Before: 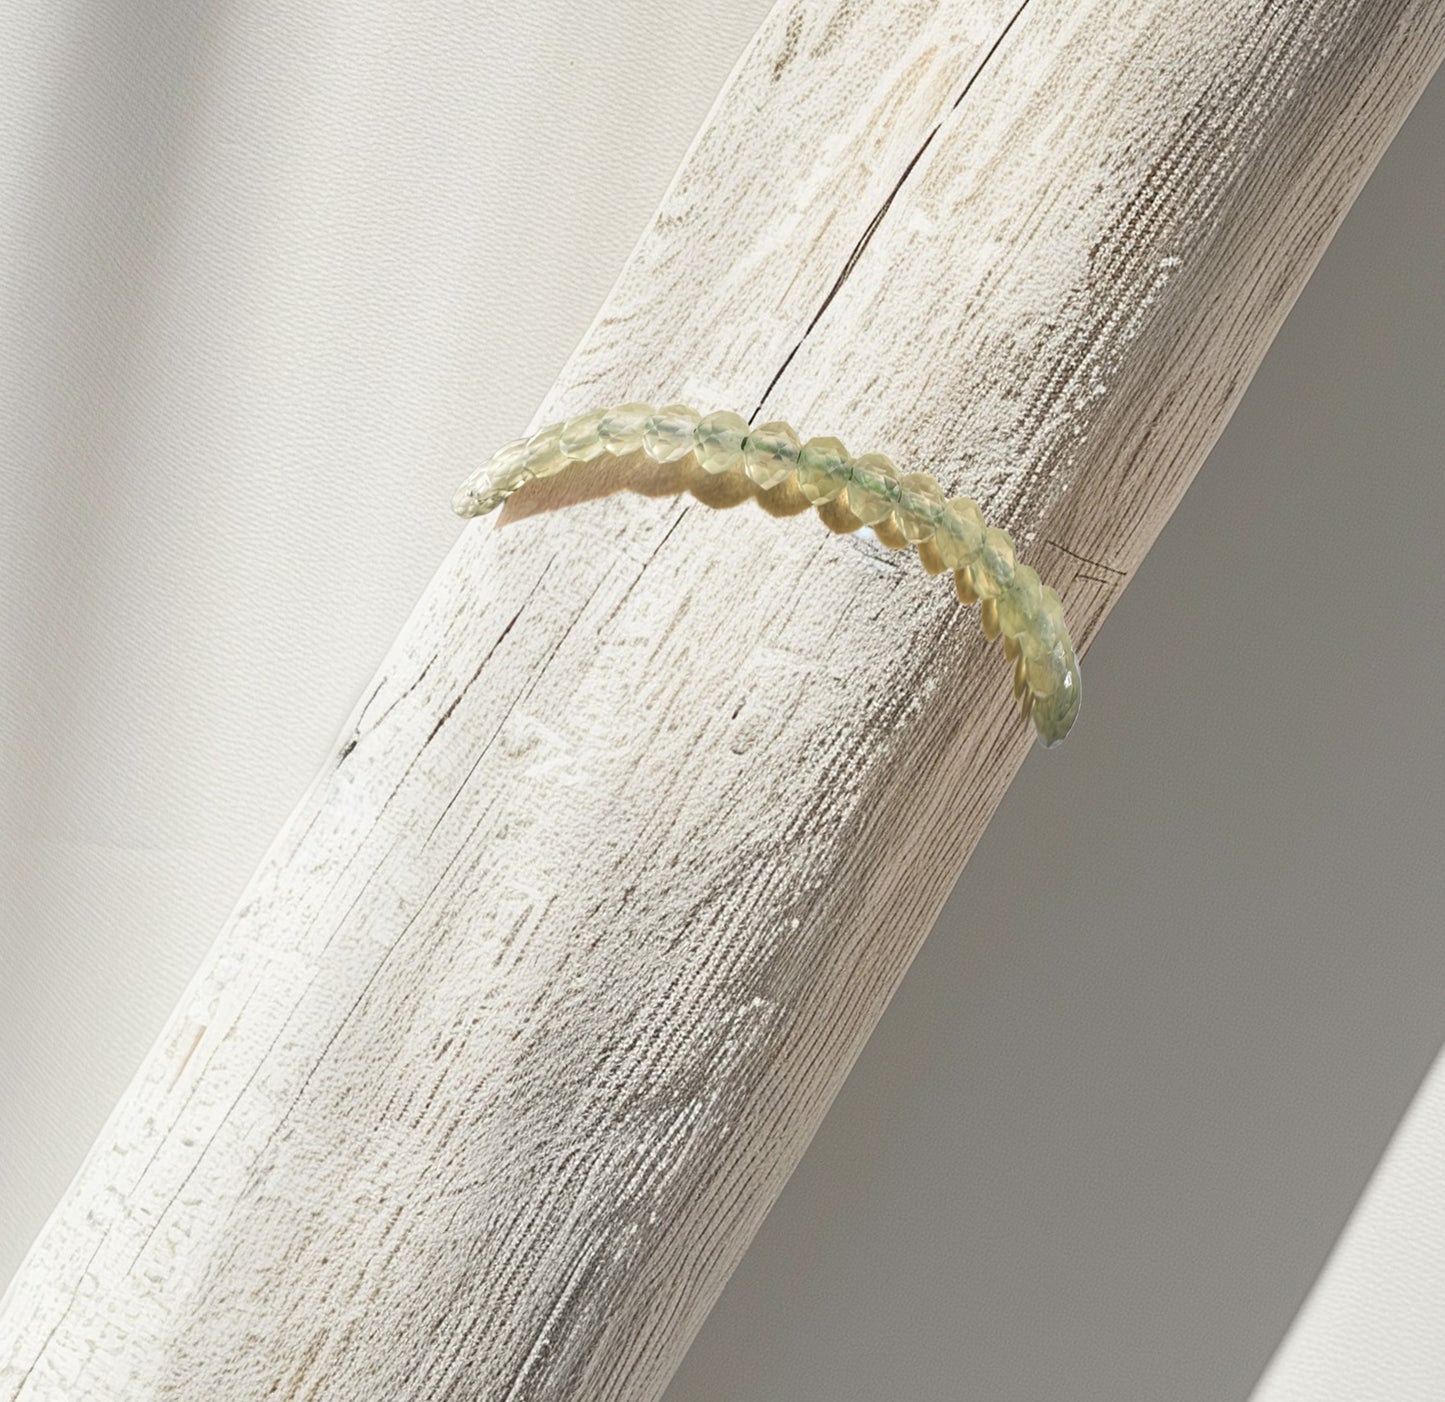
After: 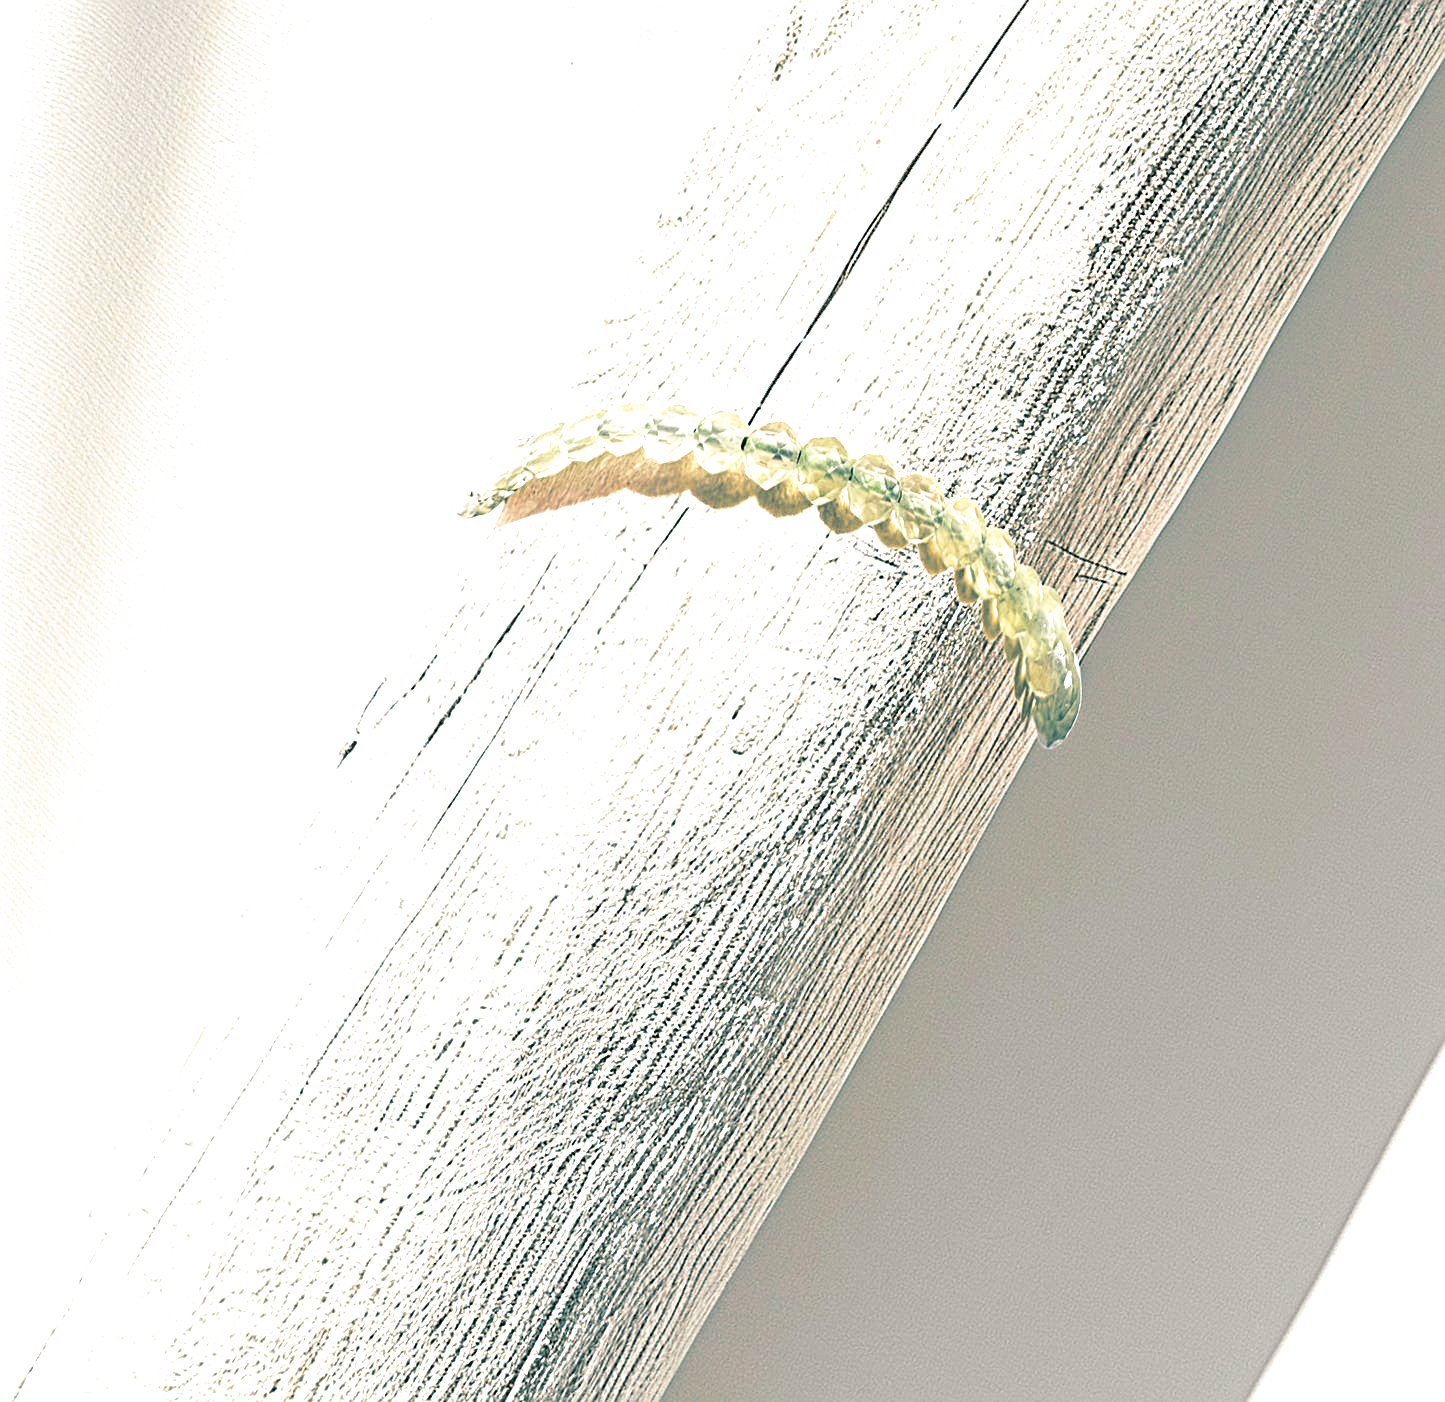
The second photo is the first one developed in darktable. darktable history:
sharpen: on, module defaults
contrast equalizer: y [[0.5, 0.501, 0.525, 0.597, 0.58, 0.514], [0.5 ×6], [0.5 ×6], [0 ×6], [0 ×6]]
exposure: black level correction 0.008, exposure 0.979 EV, compensate highlight preservation false
split-toning: shadows › hue 186.43°, highlights › hue 49.29°, compress 30.29%
